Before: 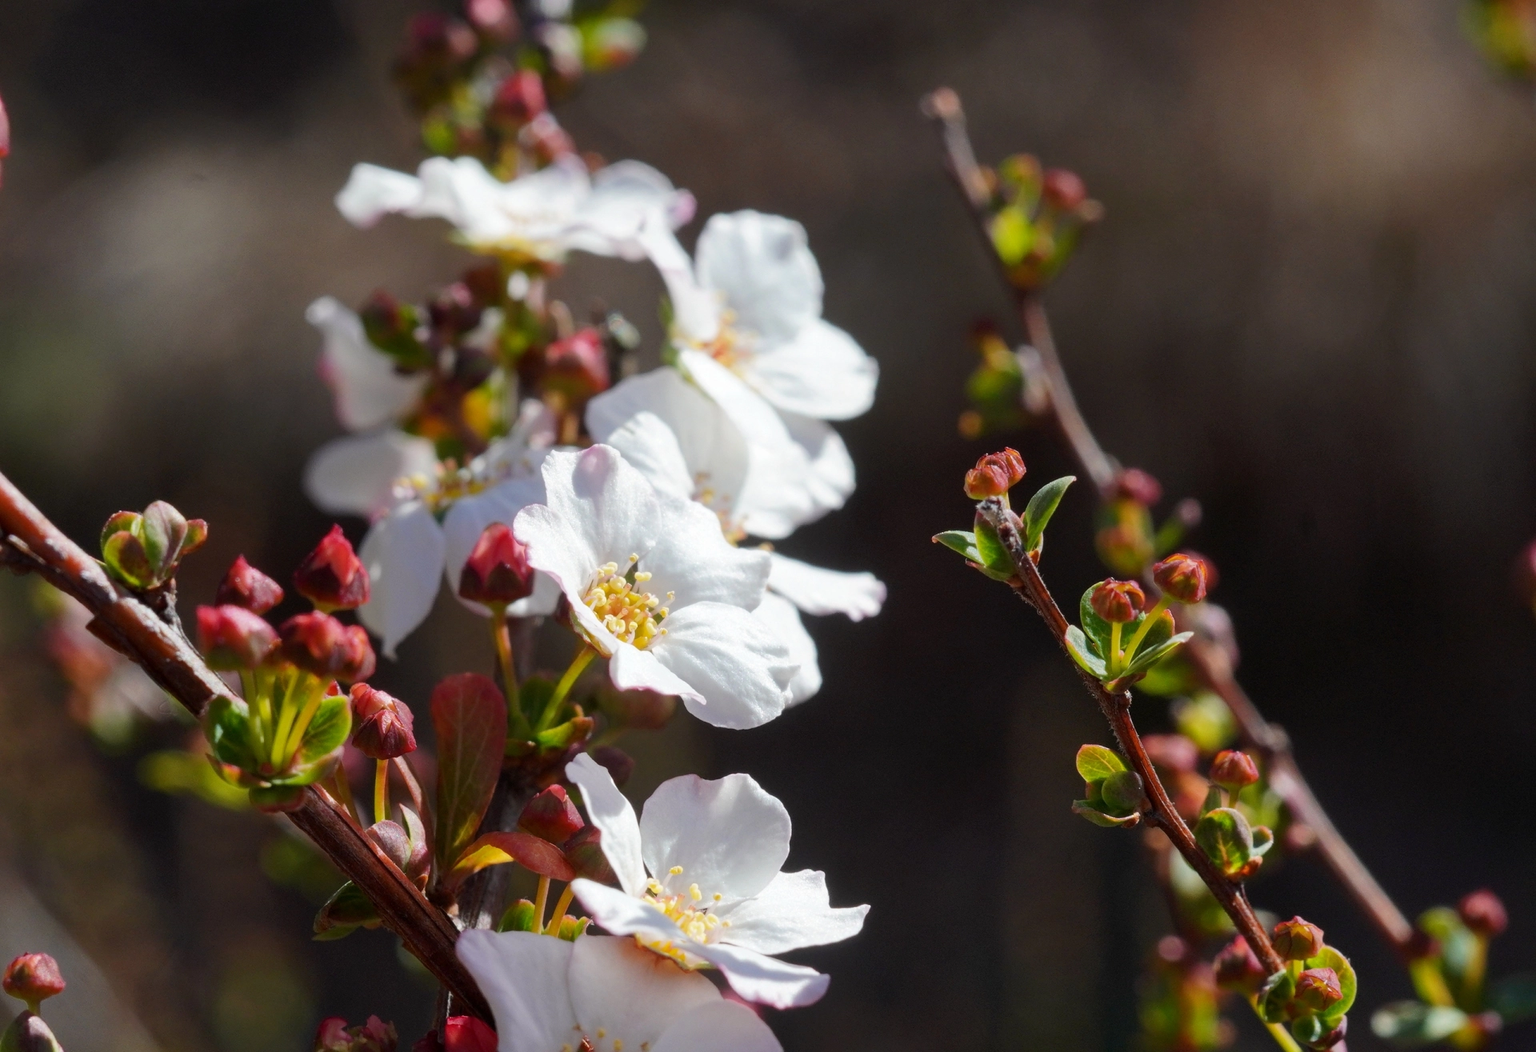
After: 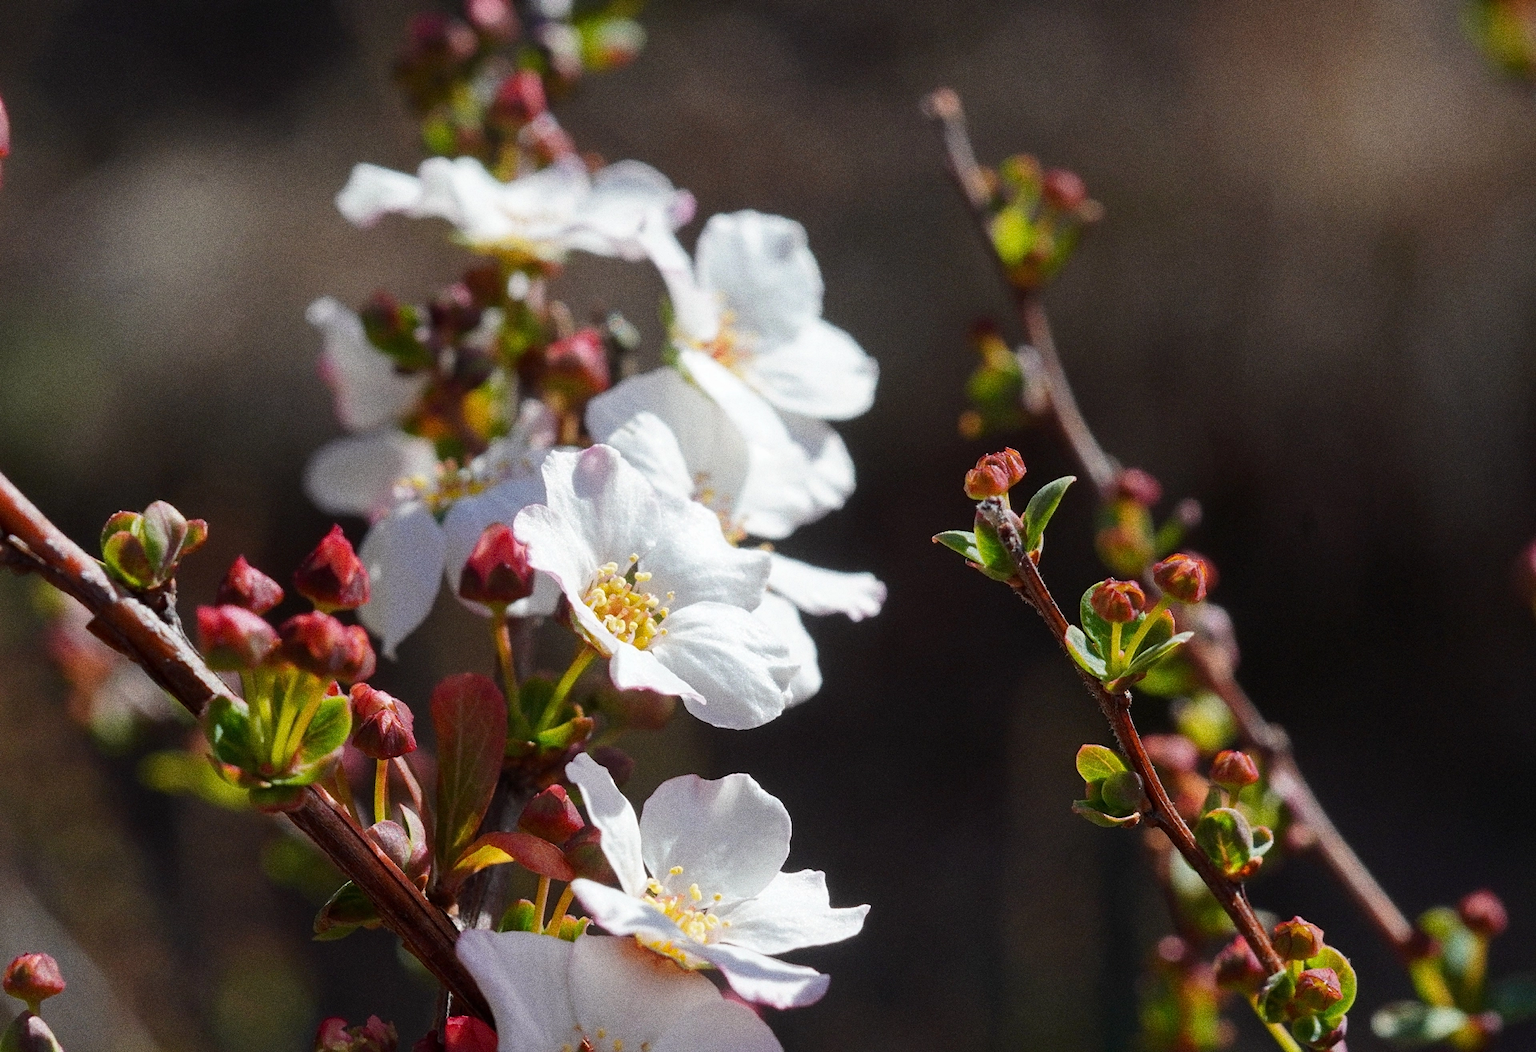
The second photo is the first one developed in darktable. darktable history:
sharpen: amount 0.2
grain: coarseness 0.09 ISO, strength 40%
